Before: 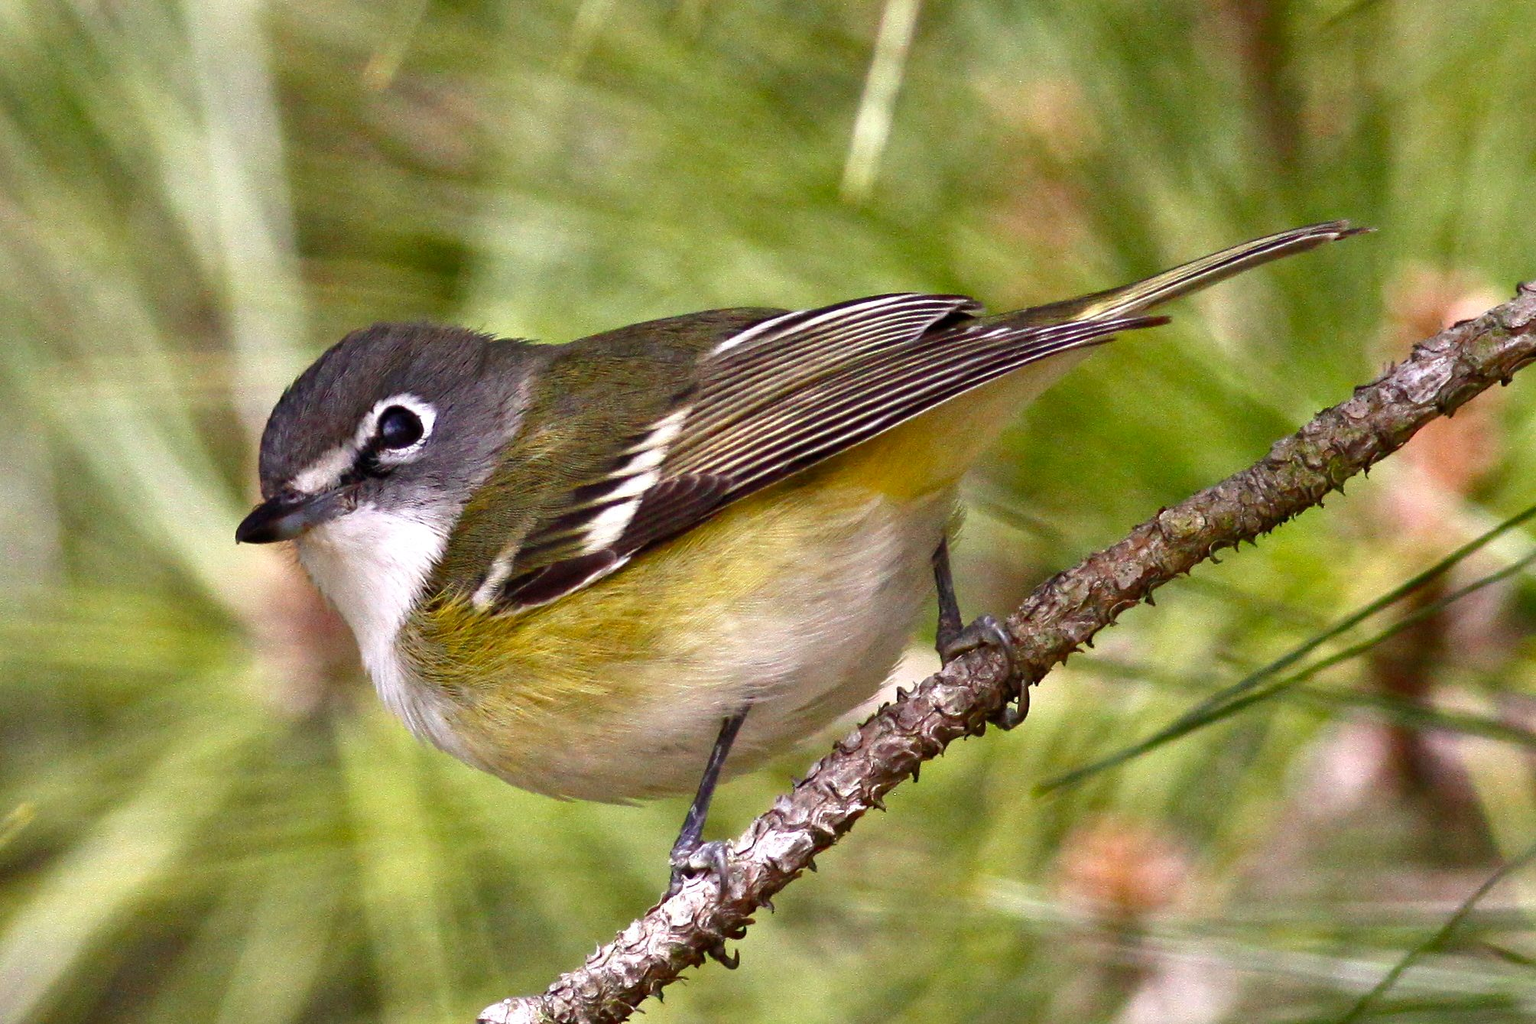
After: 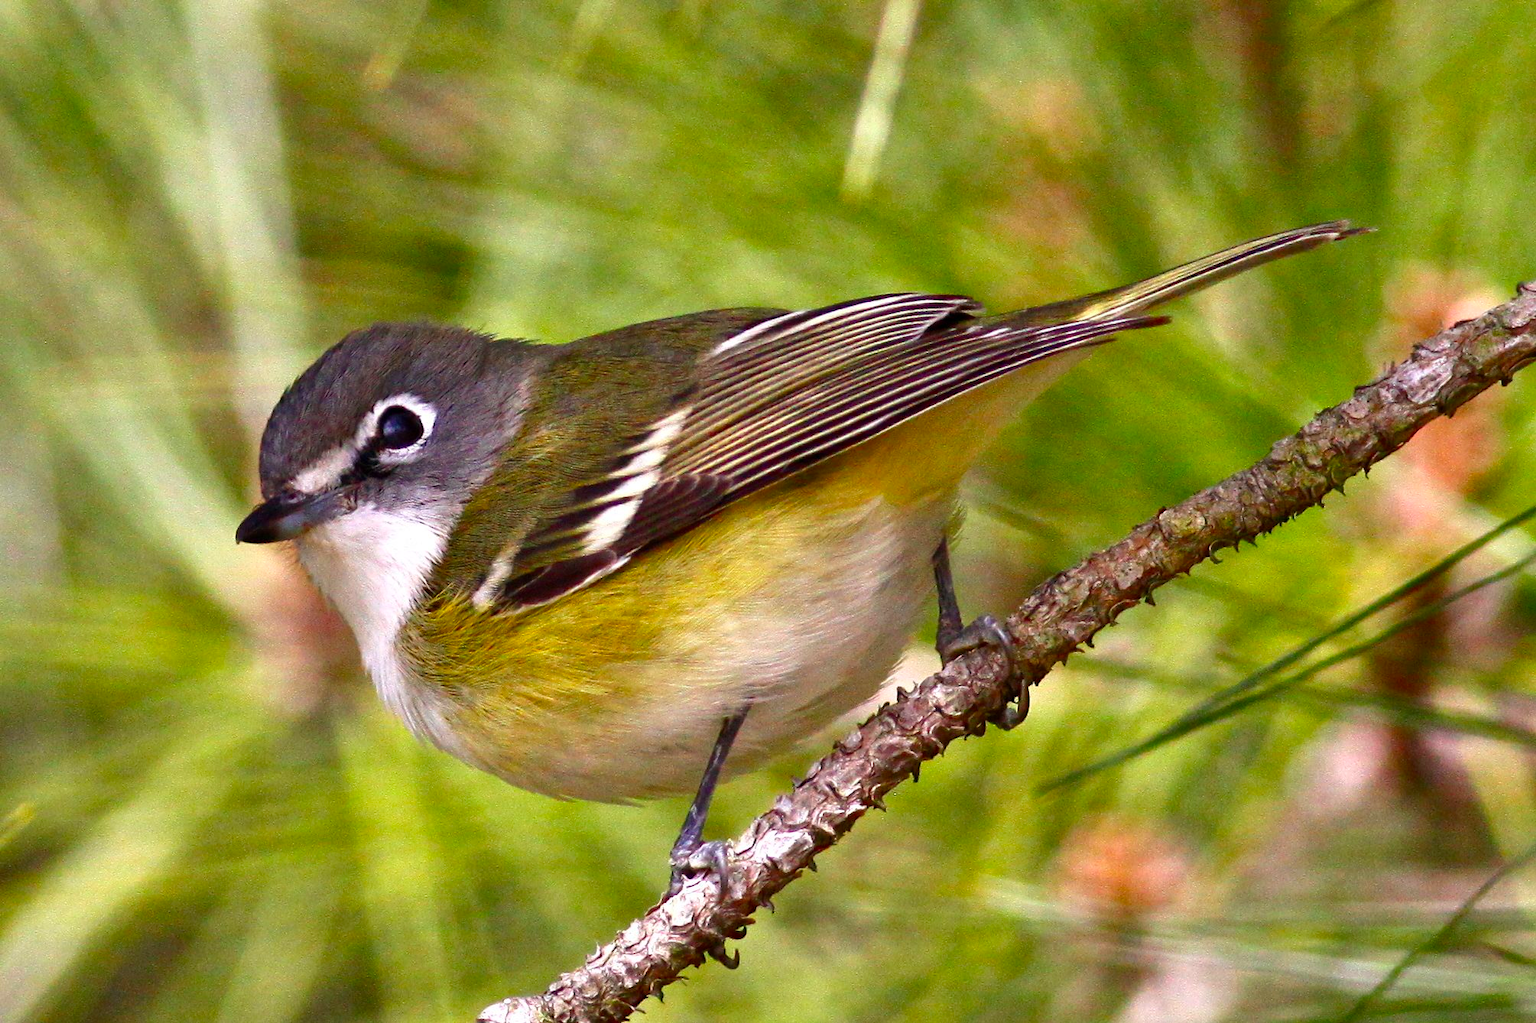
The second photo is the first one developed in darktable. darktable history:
color correction: highlights b* 0.068, saturation 1.35
